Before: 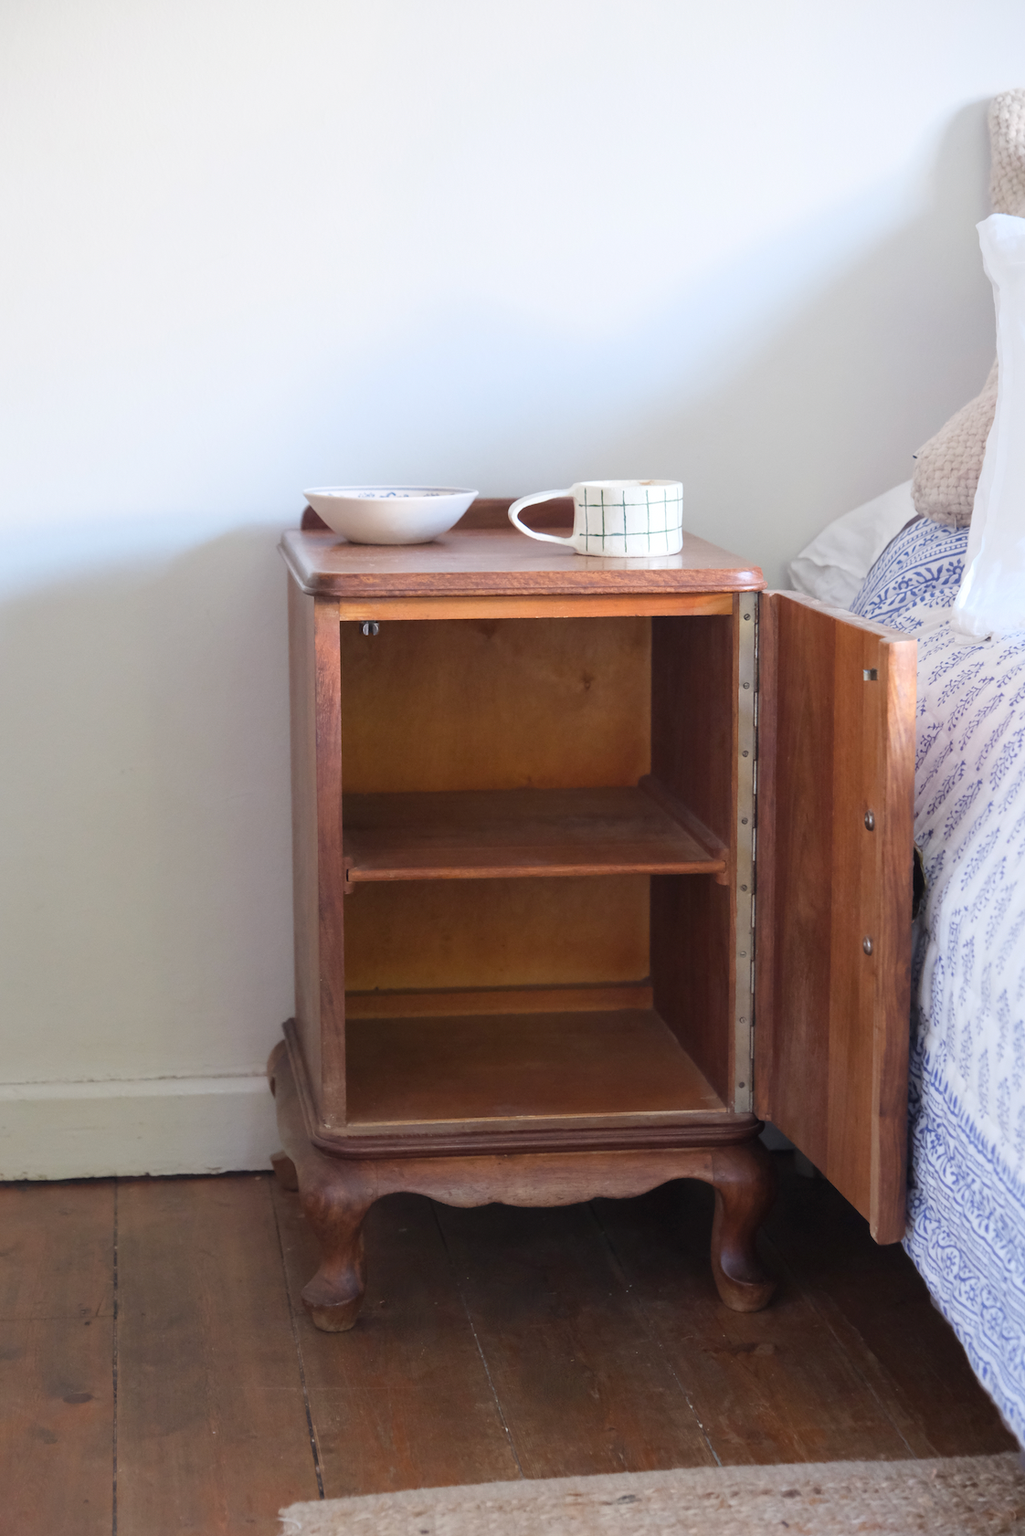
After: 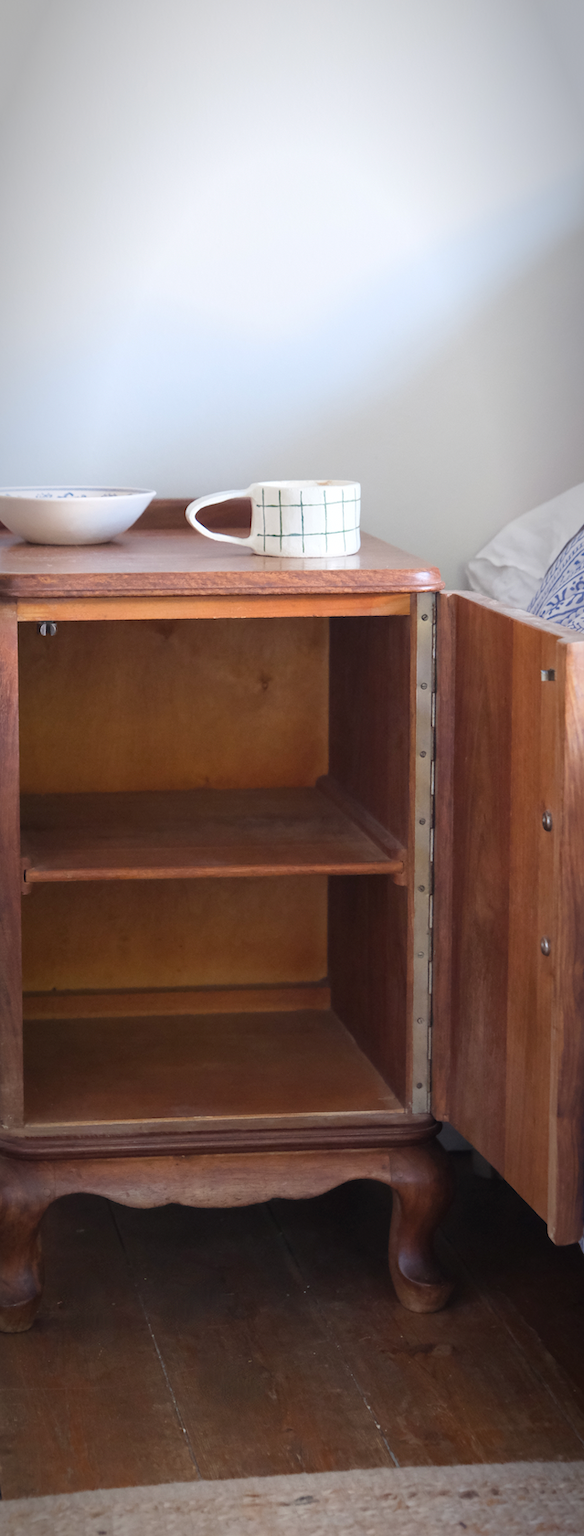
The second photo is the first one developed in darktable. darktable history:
crop: left 31.506%, top 0.024%, right 11.422%
vignetting: saturation 0.053, automatic ratio true, unbound false
